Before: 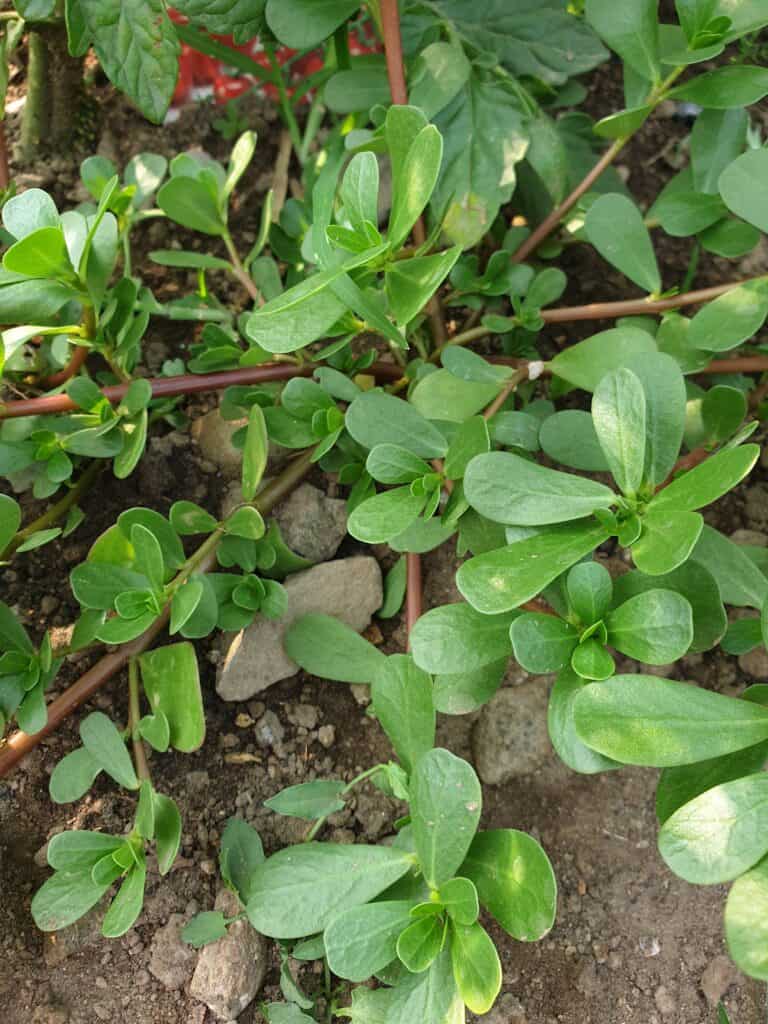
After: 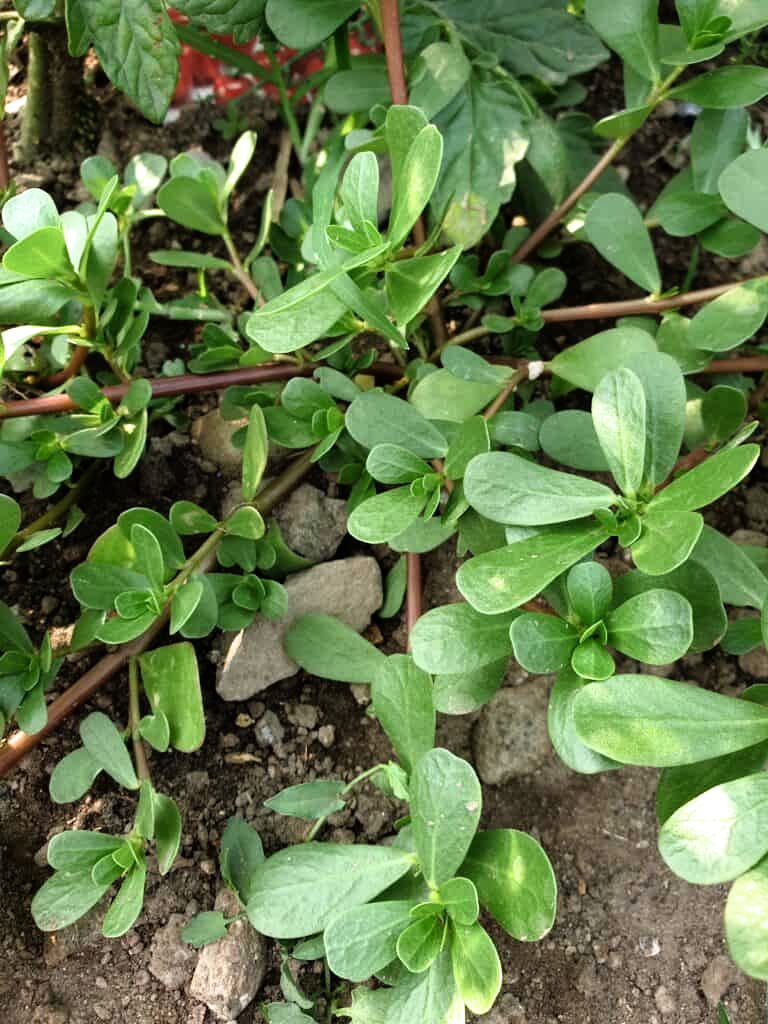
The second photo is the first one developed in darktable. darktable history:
filmic rgb: black relative exposure -7.97 EV, white relative exposure 2.18 EV, hardness 7.01
